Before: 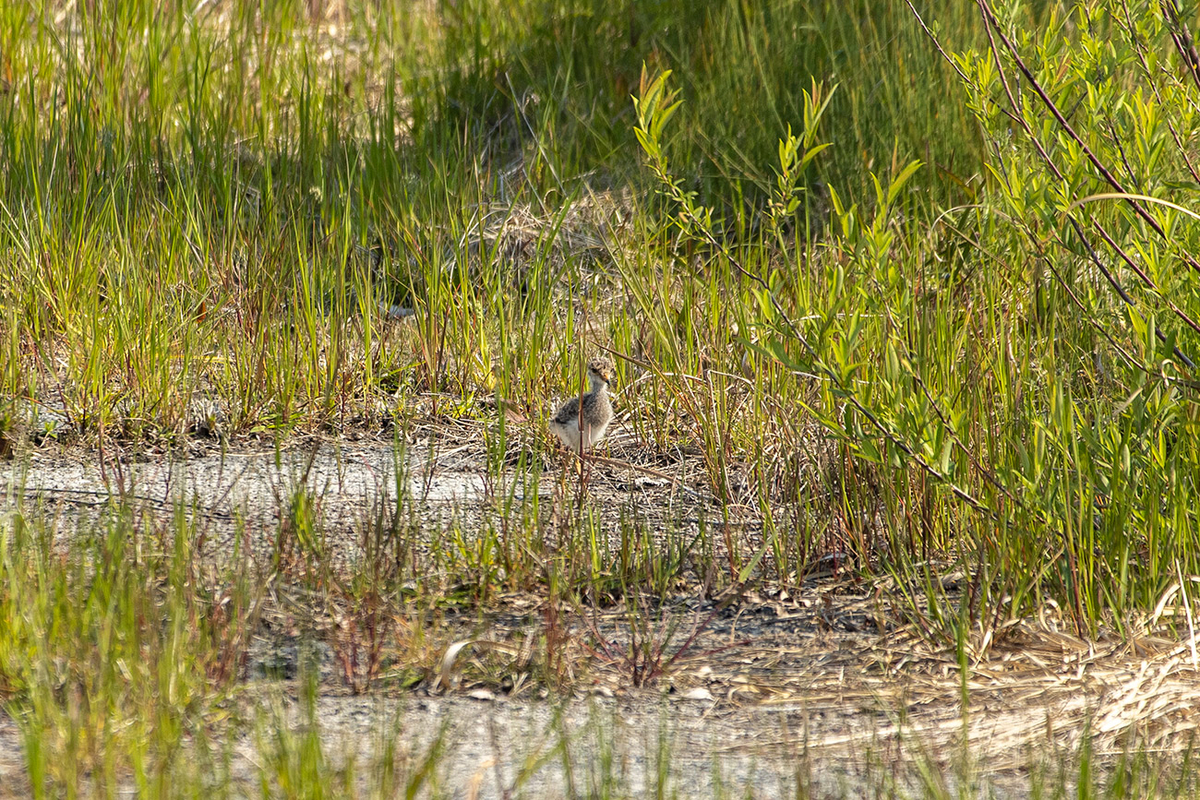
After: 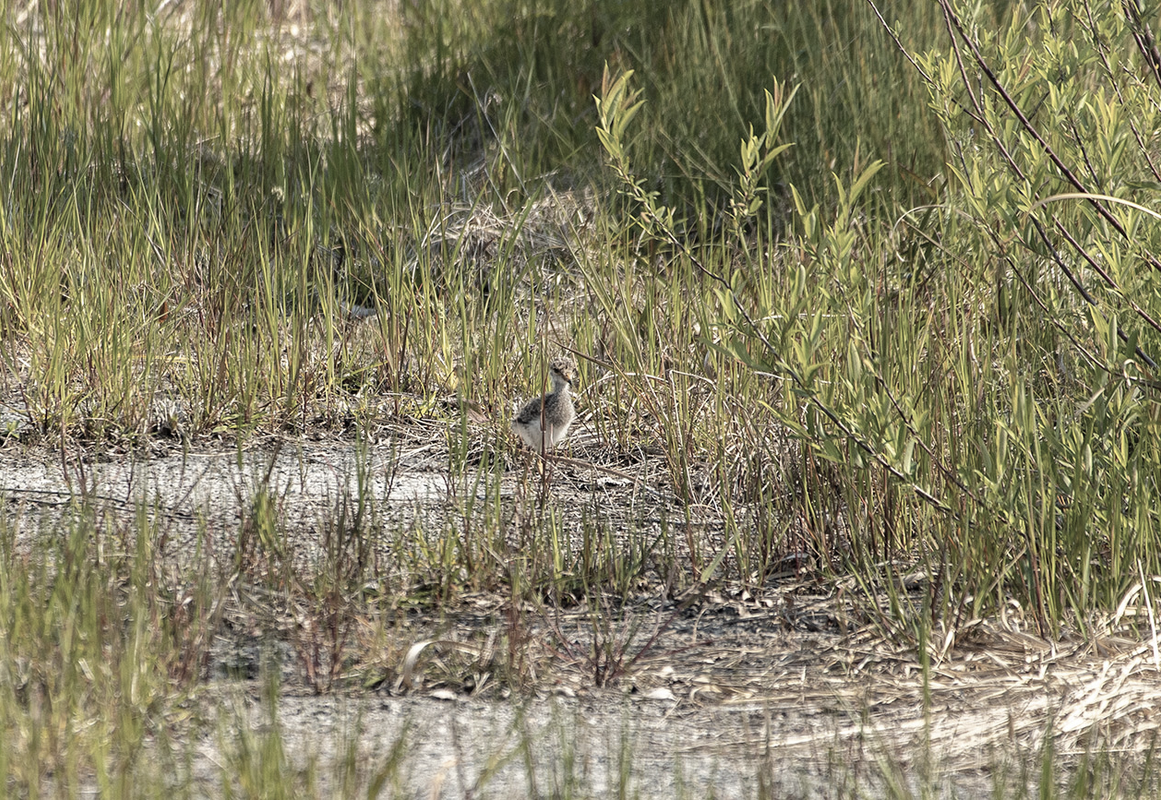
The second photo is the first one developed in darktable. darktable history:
white balance: emerald 1
crop and rotate: left 3.238%
color correction: saturation 0.5
shadows and highlights: shadows 37.27, highlights -28.18, soften with gaussian
